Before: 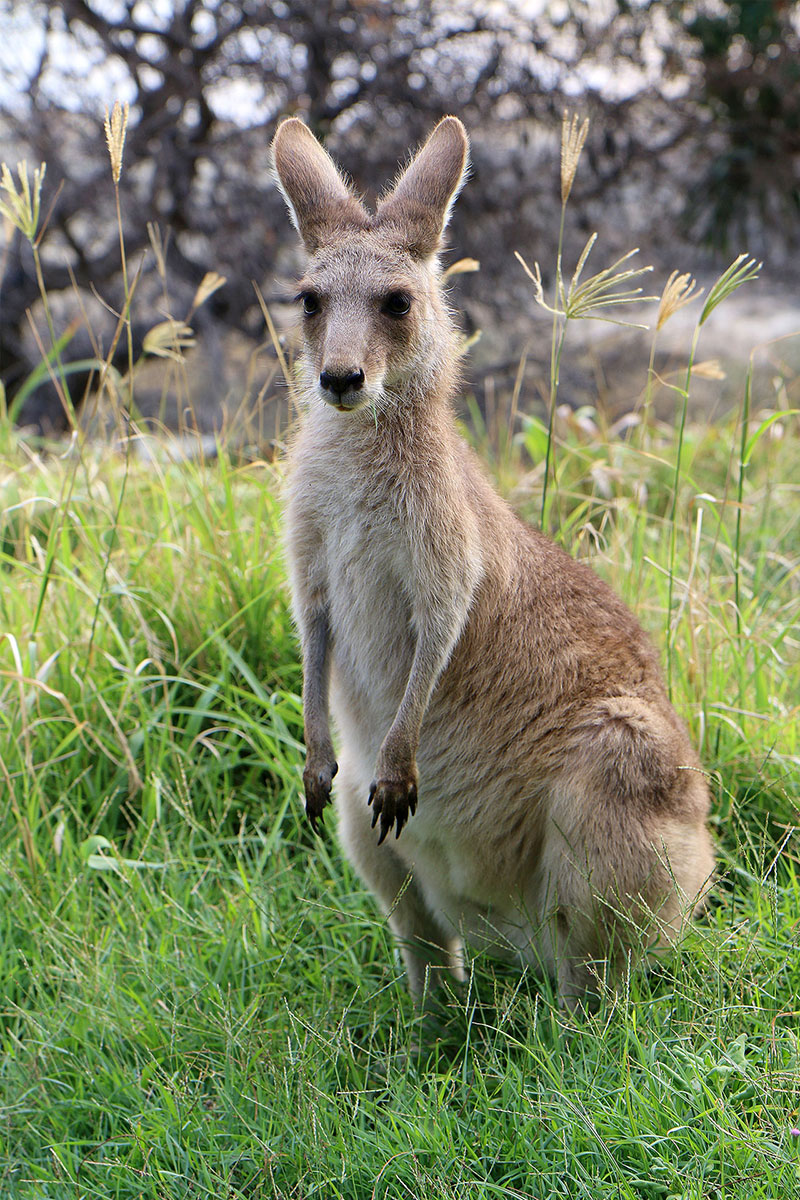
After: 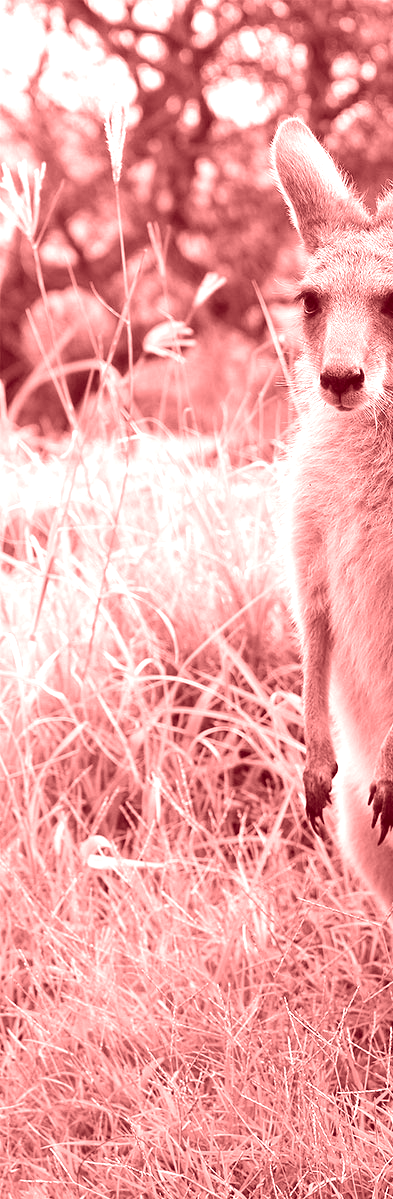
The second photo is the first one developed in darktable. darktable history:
exposure: black level correction 0, exposure 0.7 EV, compensate exposure bias true, compensate highlight preservation false
crop and rotate: left 0%, top 0%, right 50.845%
colorize: saturation 60%, source mix 100%
